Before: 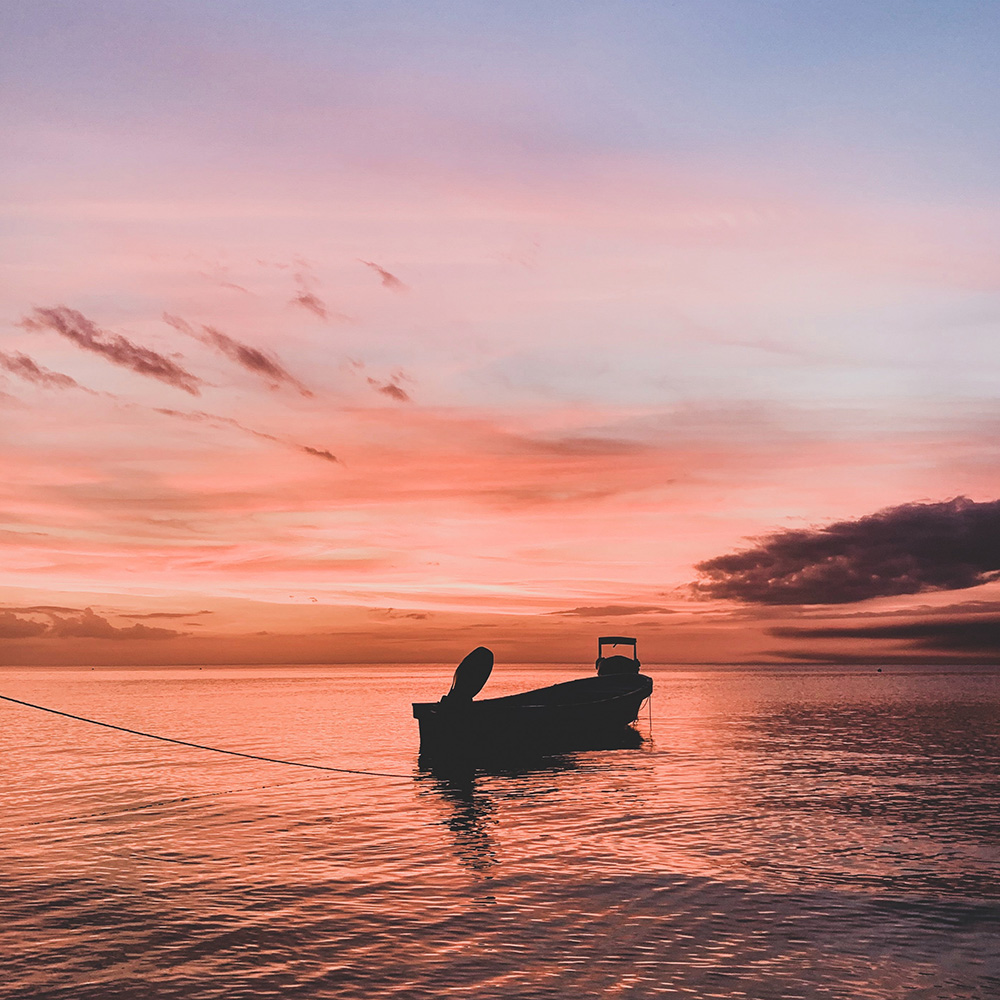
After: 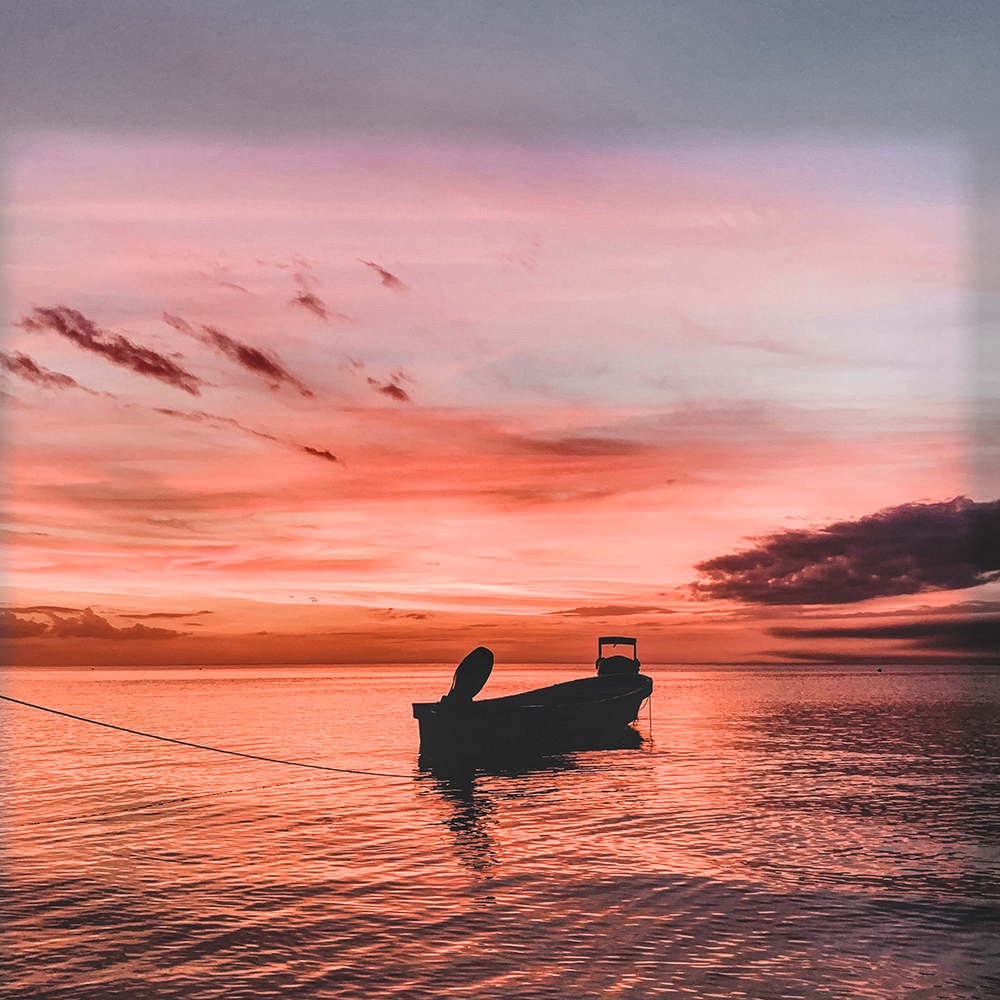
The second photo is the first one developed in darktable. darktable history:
vignetting: fall-off start 93.14%, fall-off radius 5.93%, brightness -0.279, center (-0.03, 0.236), automatic ratio true, width/height ratio 1.332, shape 0.048
shadows and highlights: radius 169.2, shadows 27.73, white point adjustment 3.12, highlights -68.85, soften with gaussian
local contrast: on, module defaults
